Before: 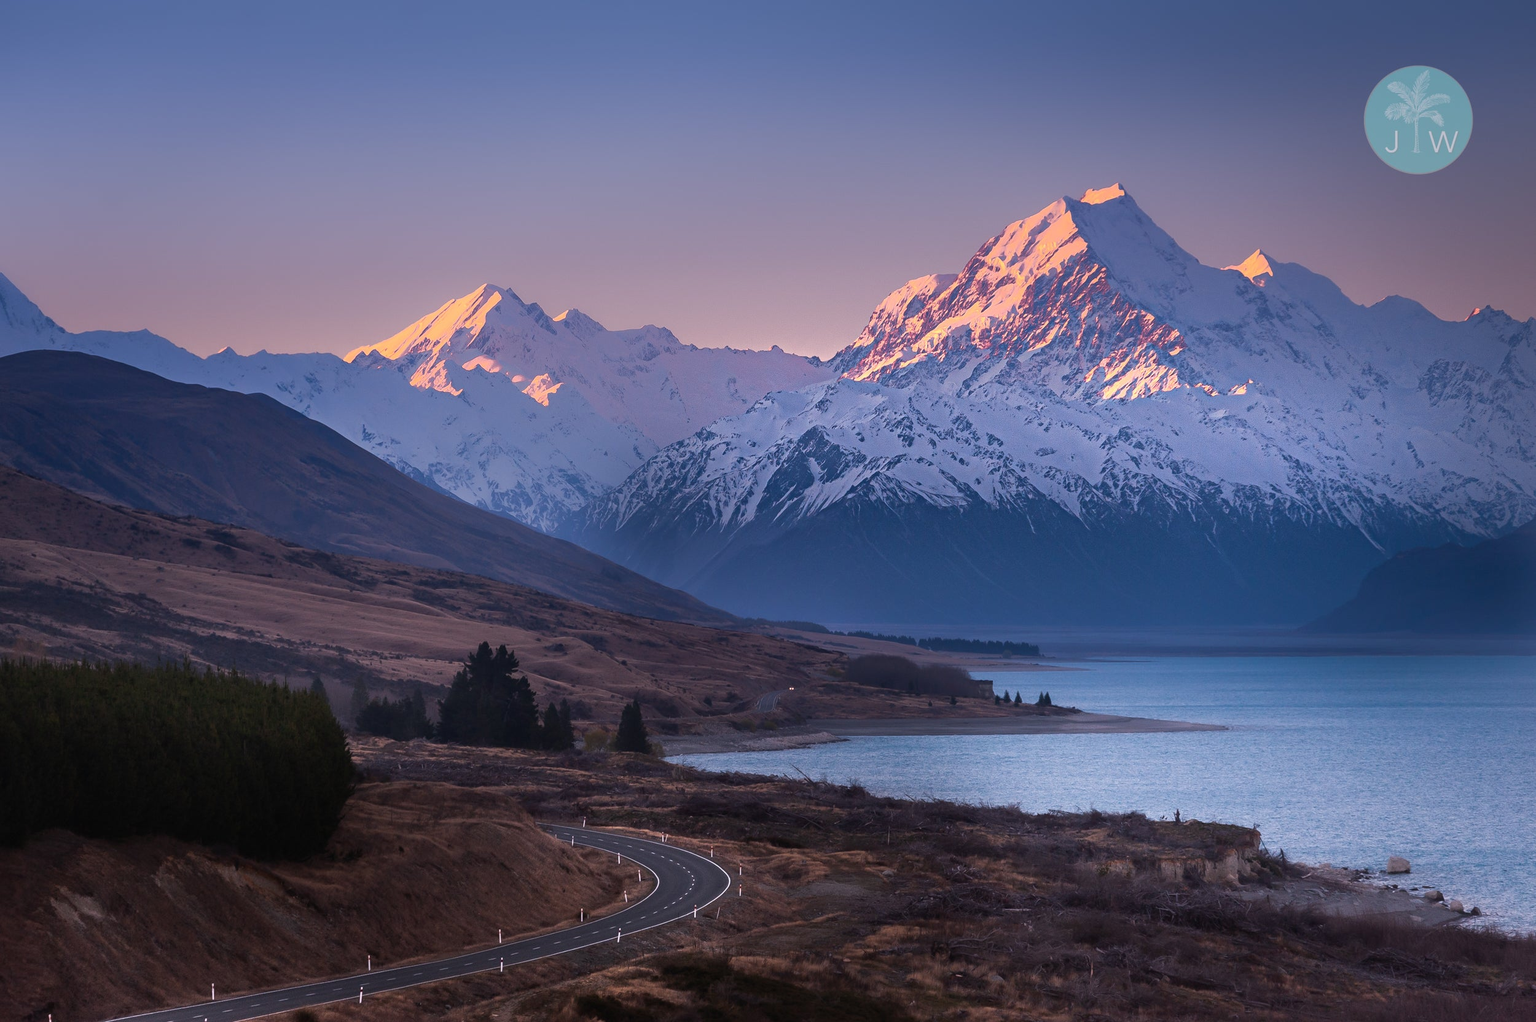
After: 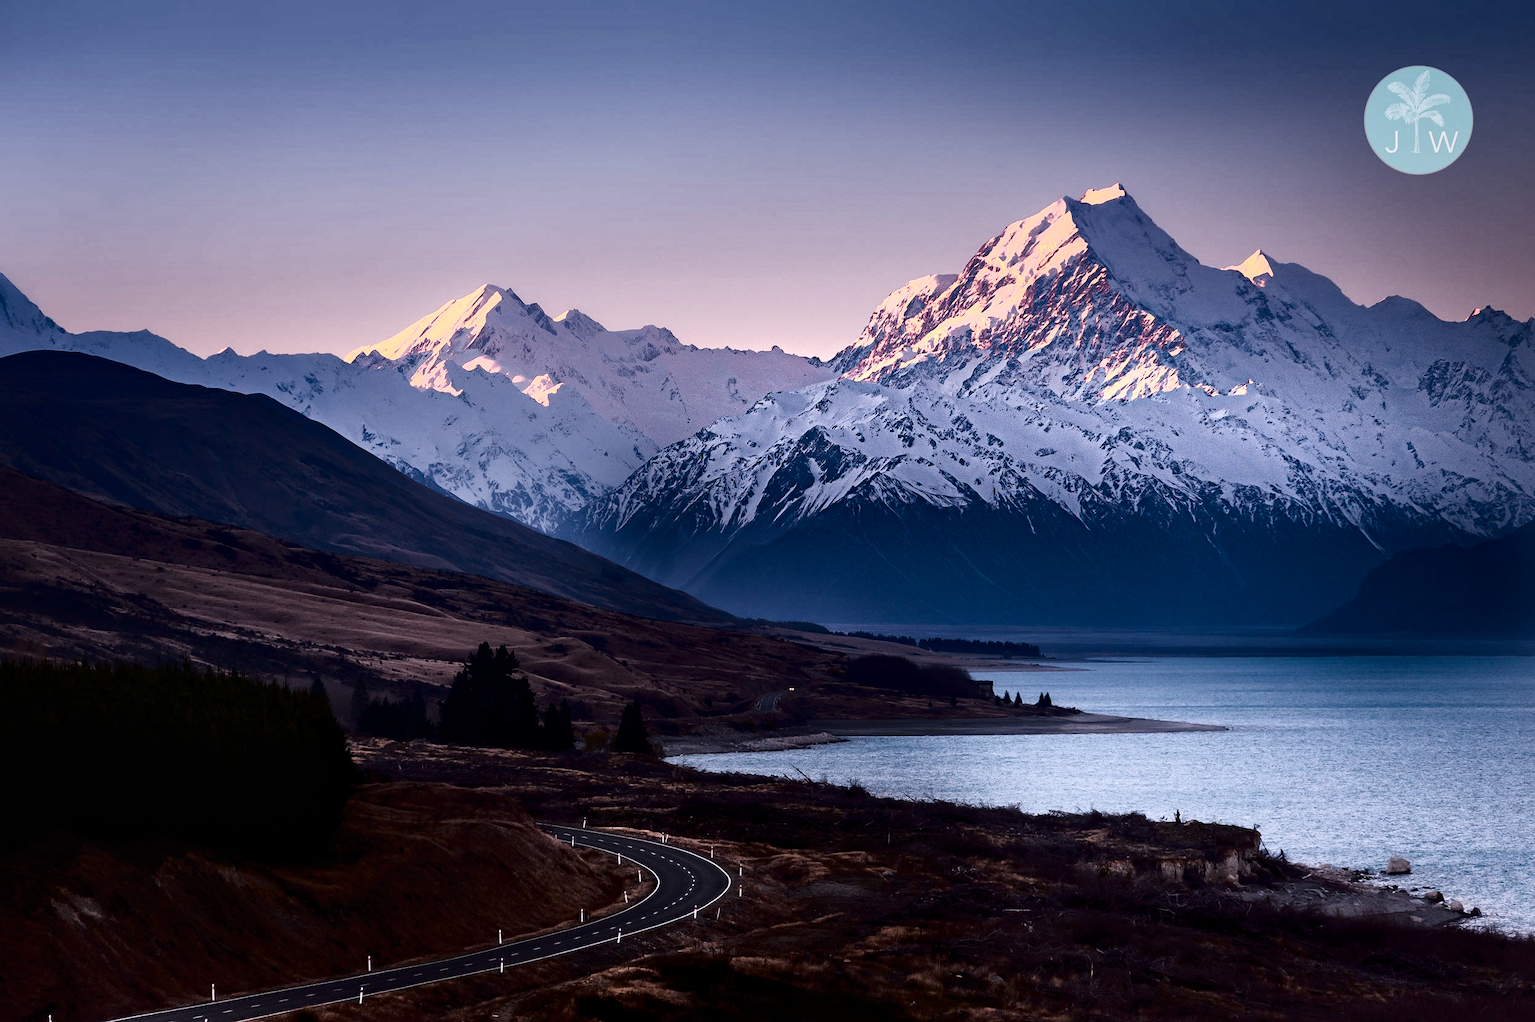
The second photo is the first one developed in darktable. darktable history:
tone curve: curves: ch0 [(0, 0) (0.003, 0.003) (0.011, 0.006) (0.025, 0.01) (0.044, 0.016) (0.069, 0.02) (0.1, 0.025) (0.136, 0.034) (0.177, 0.051) (0.224, 0.08) (0.277, 0.131) (0.335, 0.209) (0.399, 0.328) (0.468, 0.47) (0.543, 0.629) (0.623, 0.788) (0.709, 0.903) (0.801, 0.965) (0.898, 0.989) (1, 1)], color space Lab, independent channels, preserve colors none
filmic rgb: black relative exposure -7.13 EV, white relative exposure 5.34 EV, threshold 3.06 EV, structure ↔ texture 99.74%, hardness 3.03, iterations of high-quality reconstruction 0, enable highlight reconstruction true
local contrast: mode bilateral grid, contrast 20, coarseness 50, detail 130%, midtone range 0.2
